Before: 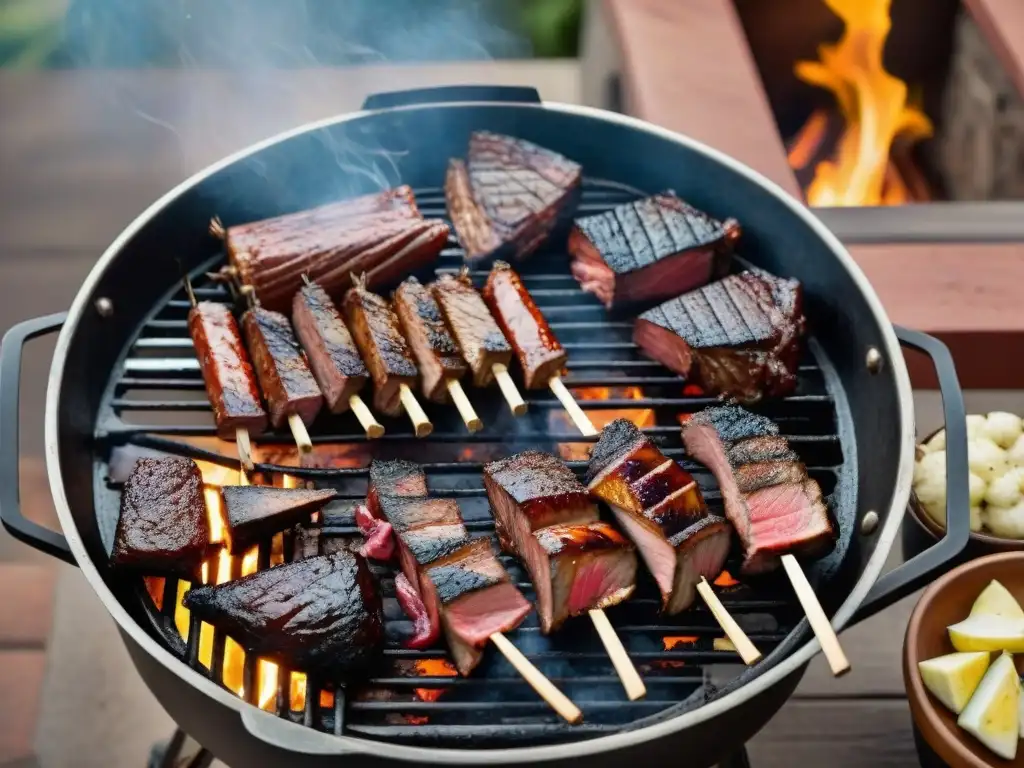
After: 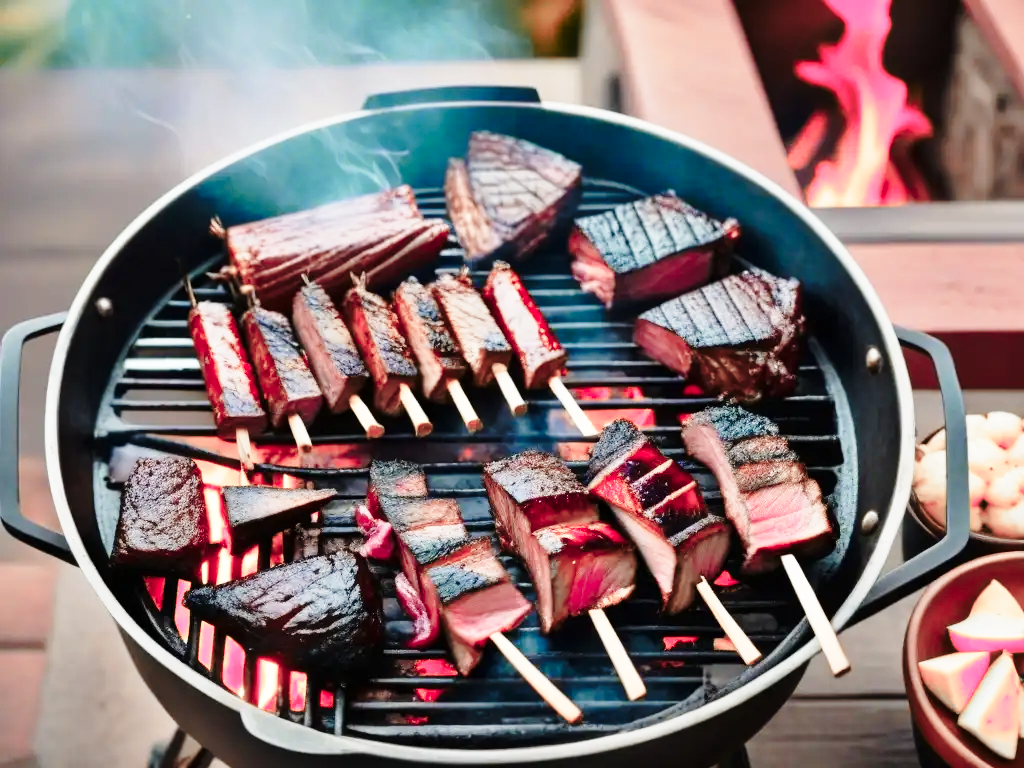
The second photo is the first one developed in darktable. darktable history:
base curve: curves: ch0 [(0, 0) (0.028, 0.03) (0.121, 0.232) (0.46, 0.748) (0.859, 0.968) (1, 1)], exposure shift 0.01, preserve colors none
color zones: curves: ch2 [(0, 0.488) (0.143, 0.417) (0.286, 0.212) (0.429, 0.179) (0.571, 0.154) (0.714, 0.415) (0.857, 0.495) (1, 0.488)]
exposure: compensate exposure bias true, compensate highlight preservation false
